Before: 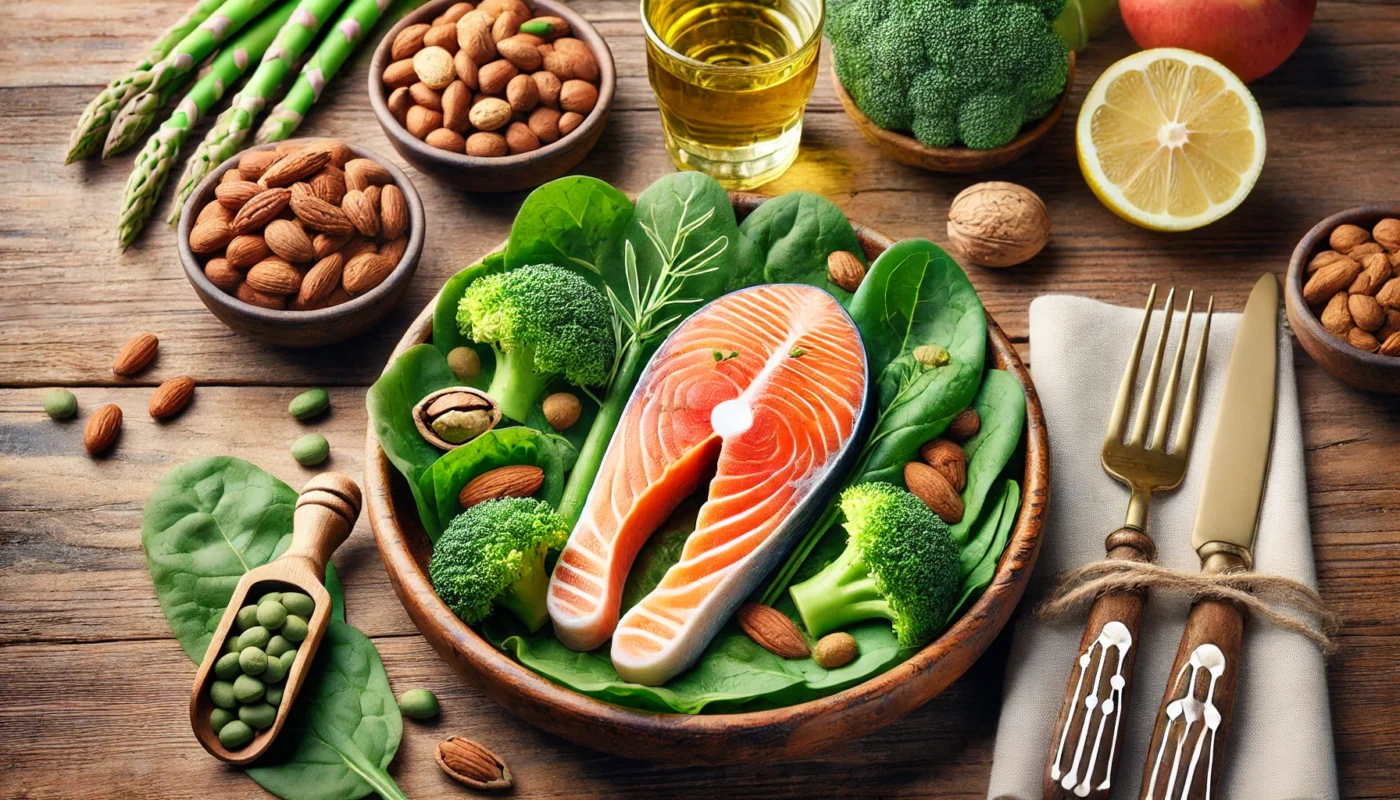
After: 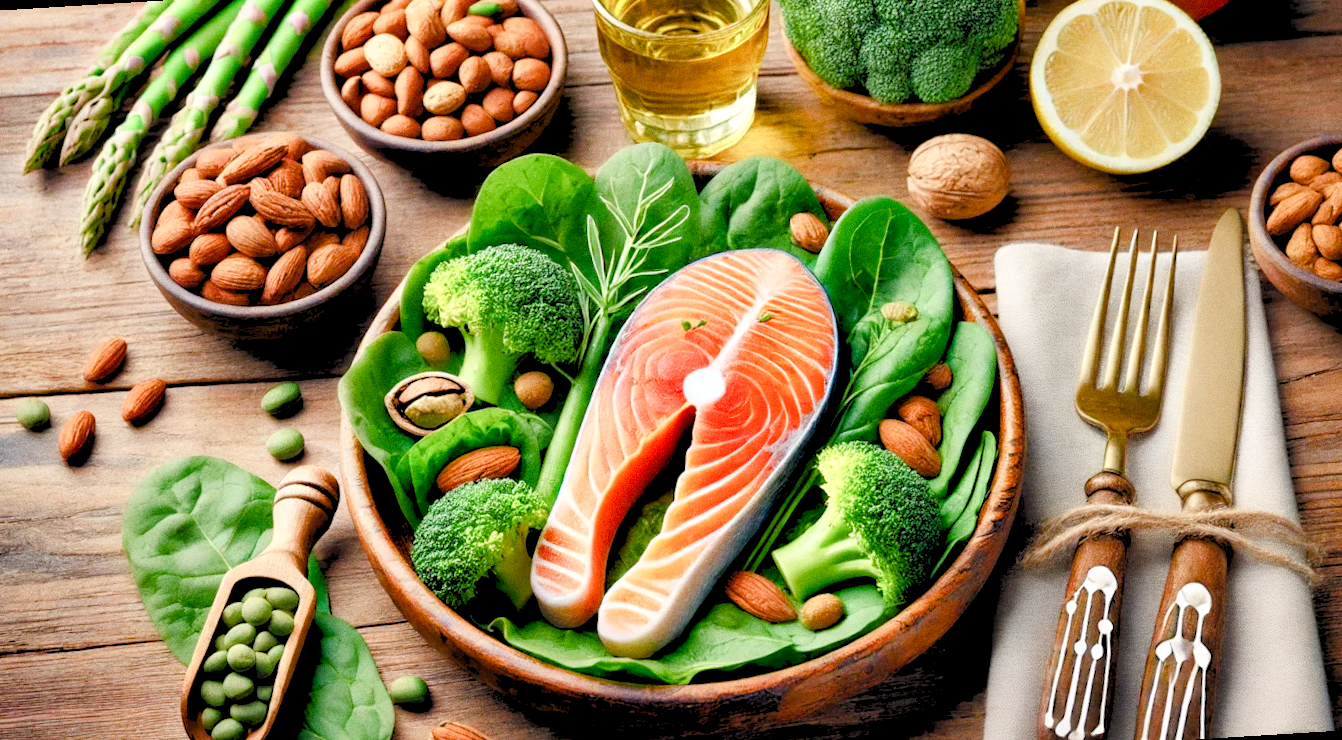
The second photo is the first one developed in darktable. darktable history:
color balance rgb: perceptual saturation grading › global saturation 20%, perceptual saturation grading › highlights -50%, perceptual saturation grading › shadows 30%, perceptual brilliance grading › global brilliance 10%, perceptual brilliance grading › shadows 15%
rotate and perspective: rotation -3.52°, crop left 0.036, crop right 0.964, crop top 0.081, crop bottom 0.919
rgb levels: preserve colors sum RGB, levels [[0.038, 0.433, 0.934], [0, 0.5, 1], [0, 0.5, 1]]
grain: coarseness 0.09 ISO
